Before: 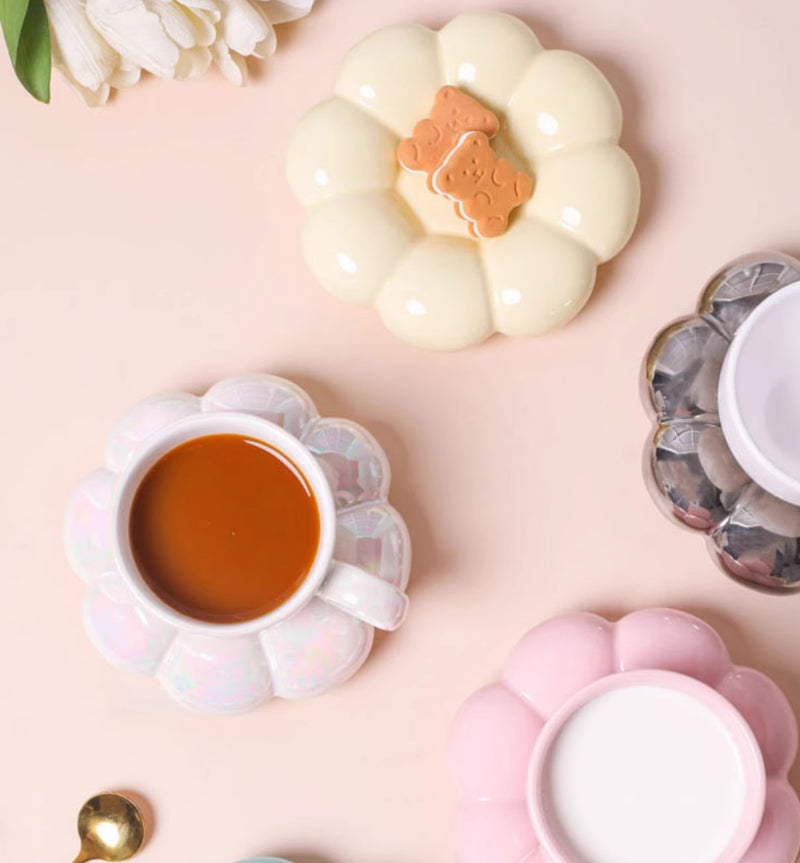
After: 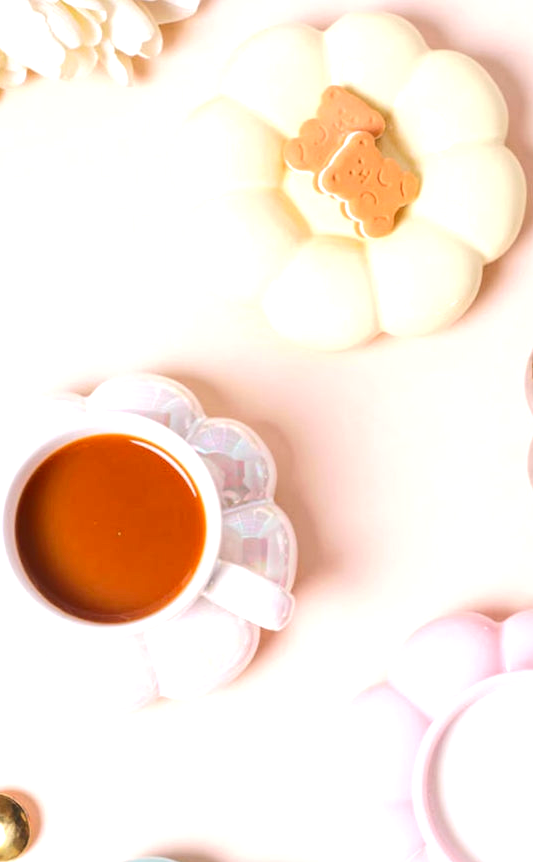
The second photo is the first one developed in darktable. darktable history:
contrast brightness saturation: contrast 0.069, brightness -0.146, saturation 0.116
crop and rotate: left 14.364%, right 18.933%
exposure: exposure 0.6 EV, compensate highlight preservation false
tone curve: curves: ch0 [(0, 0) (0.003, 0.1) (0.011, 0.101) (0.025, 0.11) (0.044, 0.126) (0.069, 0.14) (0.1, 0.158) (0.136, 0.18) (0.177, 0.206) (0.224, 0.243) (0.277, 0.293) (0.335, 0.36) (0.399, 0.446) (0.468, 0.537) (0.543, 0.618) (0.623, 0.694) (0.709, 0.763) (0.801, 0.836) (0.898, 0.908) (1, 1)], color space Lab, independent channels, preserve colors none
color correction: highlights b* 0.061, saturation 0.976
